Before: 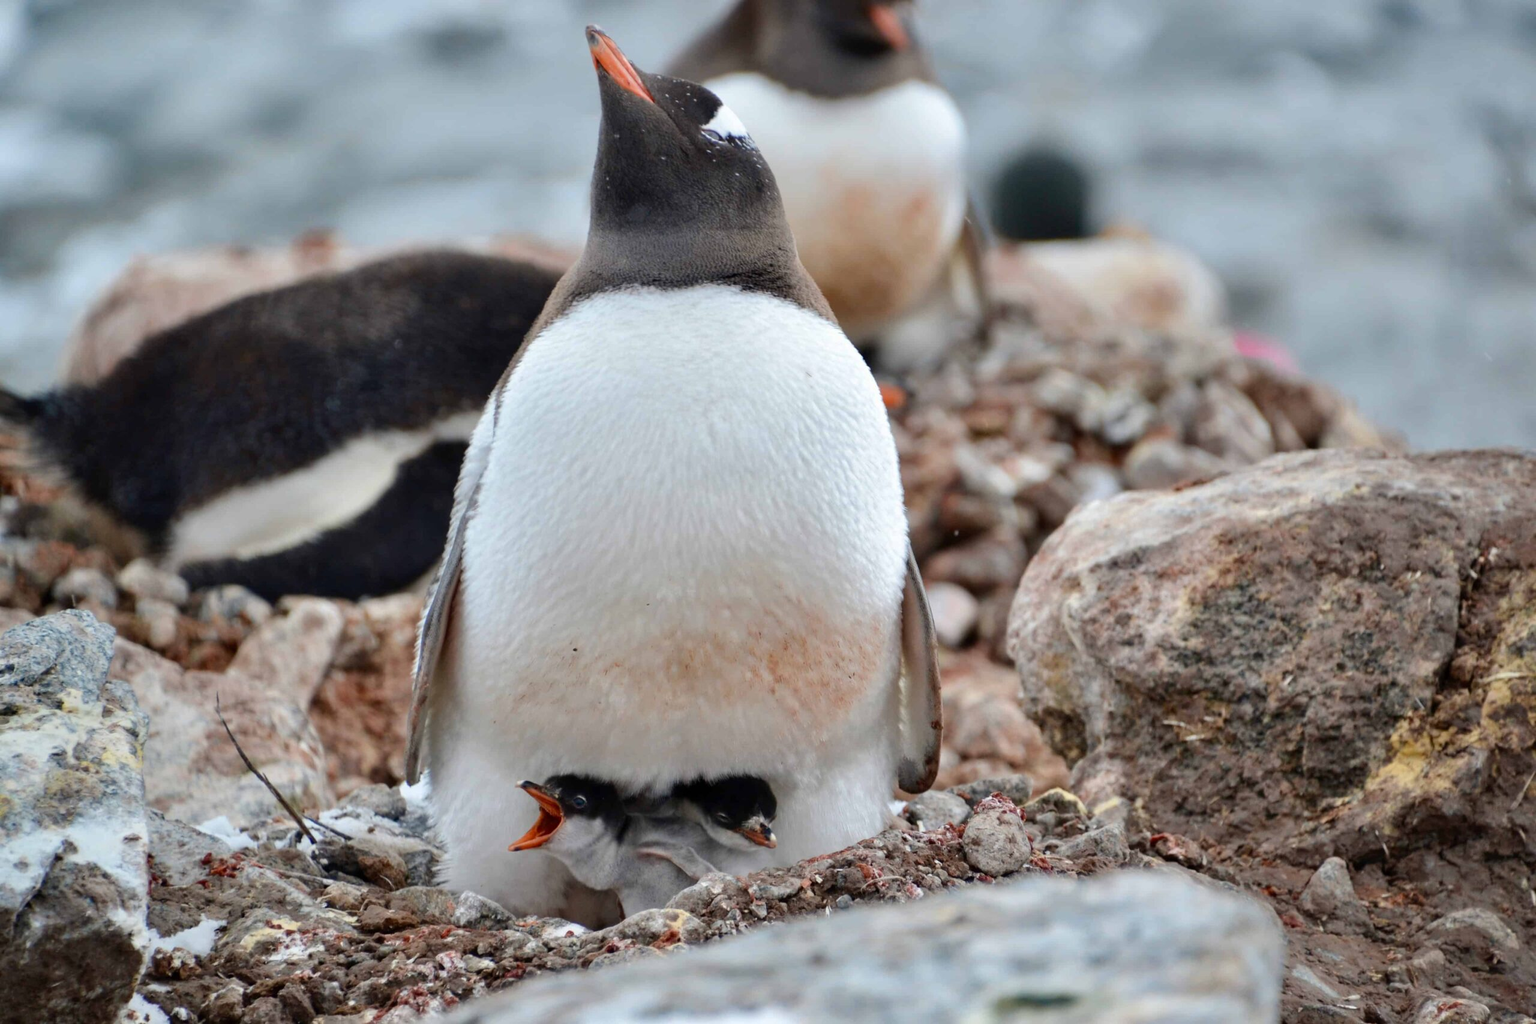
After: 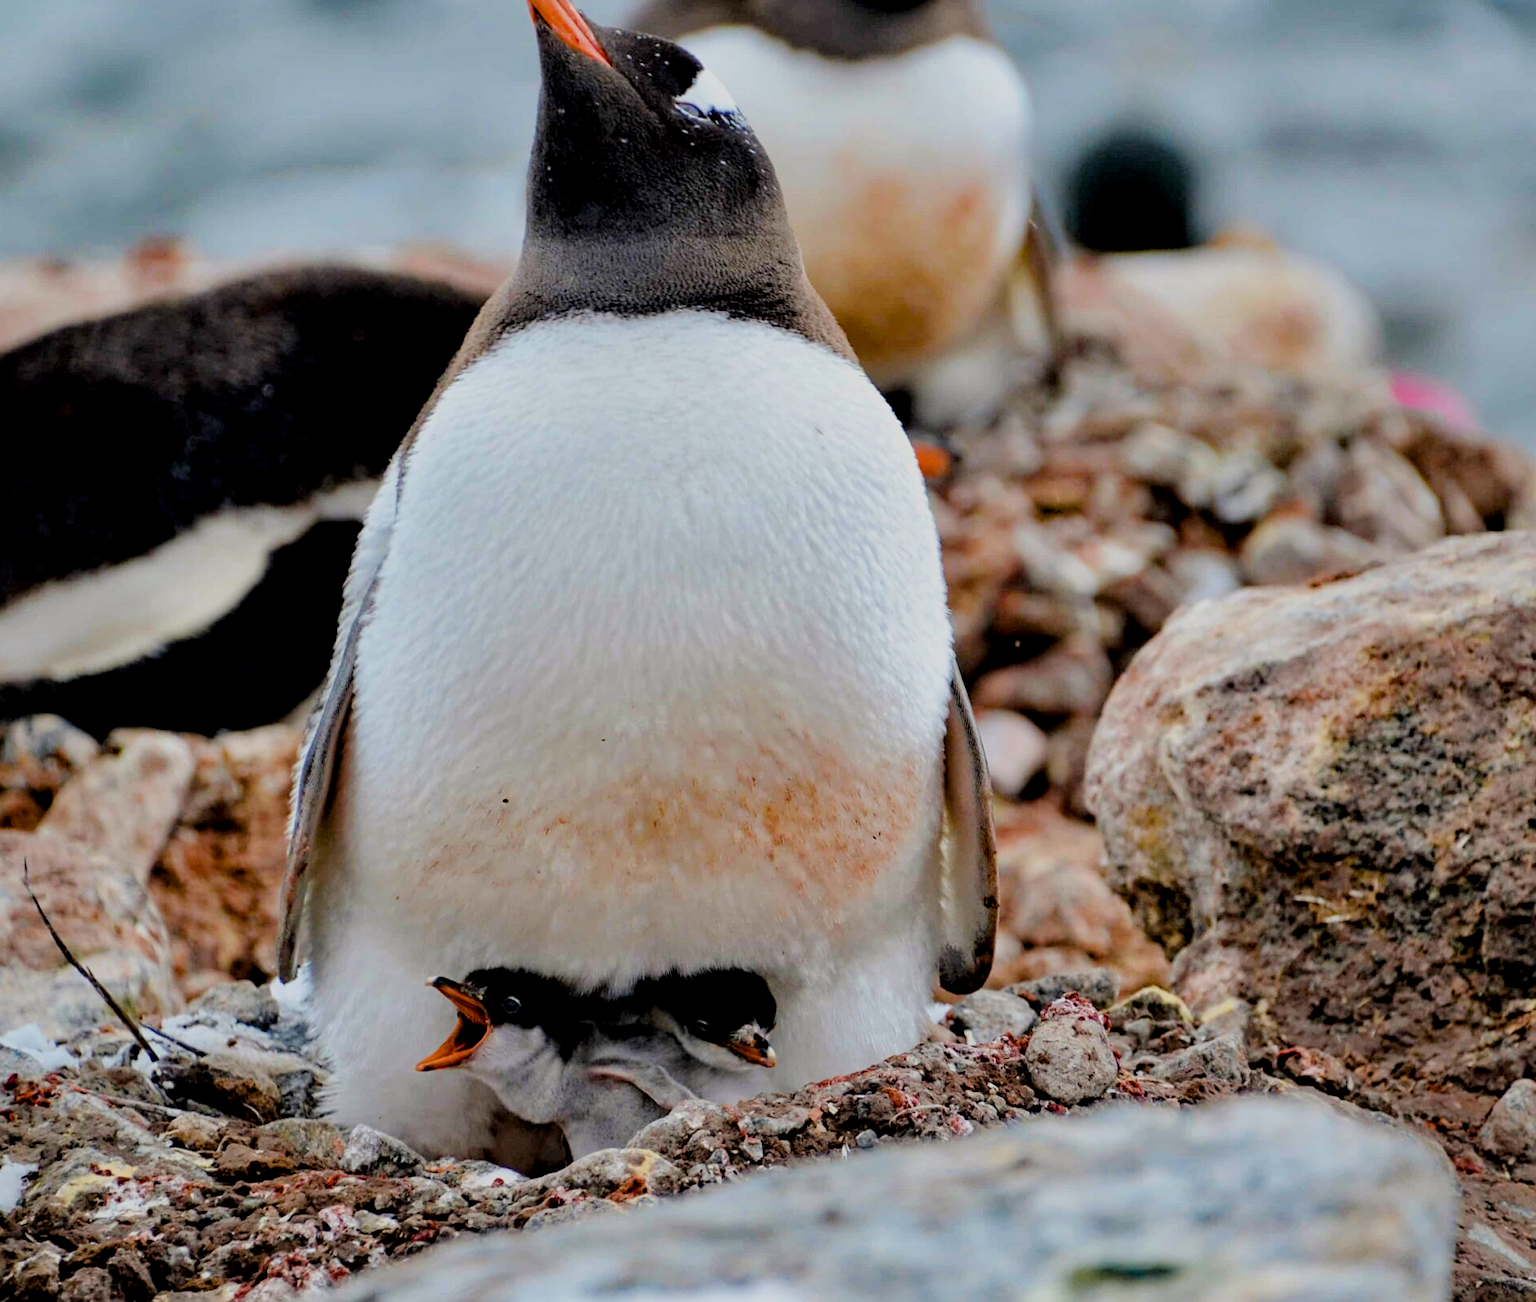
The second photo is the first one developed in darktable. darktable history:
filmic rgb: black relative exposure -4.72 EV, white relative exposure 4.77 EV, hardness 2.35, latitude 35.88%, contrast 1.046, highlights saturation mix 1.19%, shadows ↔ highlights balance 1.2%
sharpen: amount 0.214
contrast brightness saturation: contrast 0.049
color balance rgb: perceptual saturation grading › global saturation 36.381%, perceptual saturation grading › shadows 35.809%
local contrast: highlights 106%, shadows 103%, detail 119%, midtone range 0.2
haze removal: compatibility mode true, adaptive false
crop and rotate: left 12.954%, top 5.254%, right 12.552%
